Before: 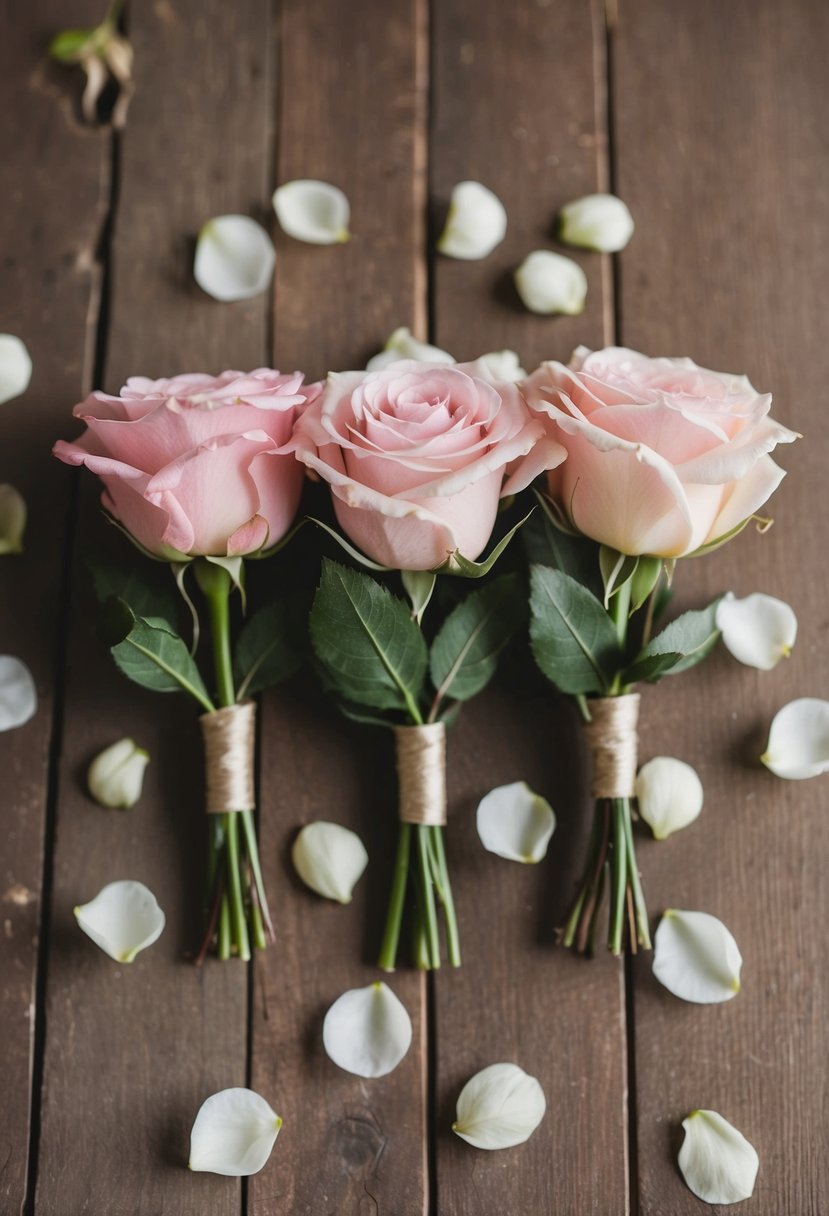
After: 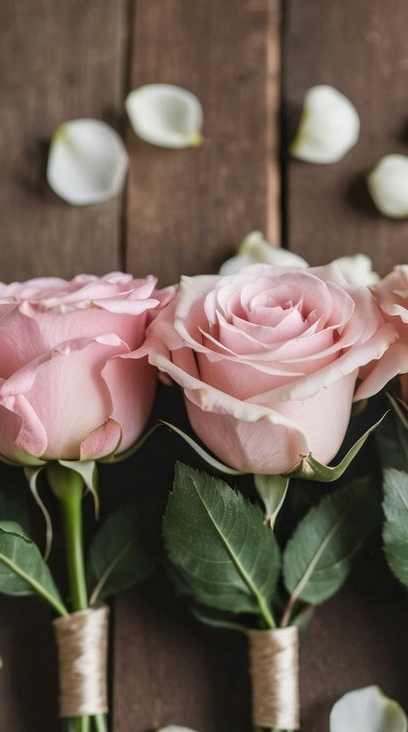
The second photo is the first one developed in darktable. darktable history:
tone equalizer: on, module defaults
crop: left 17.848%, top 7.908%, right 32.84%, bottom 31.817%
local contrast: on, module defaults
